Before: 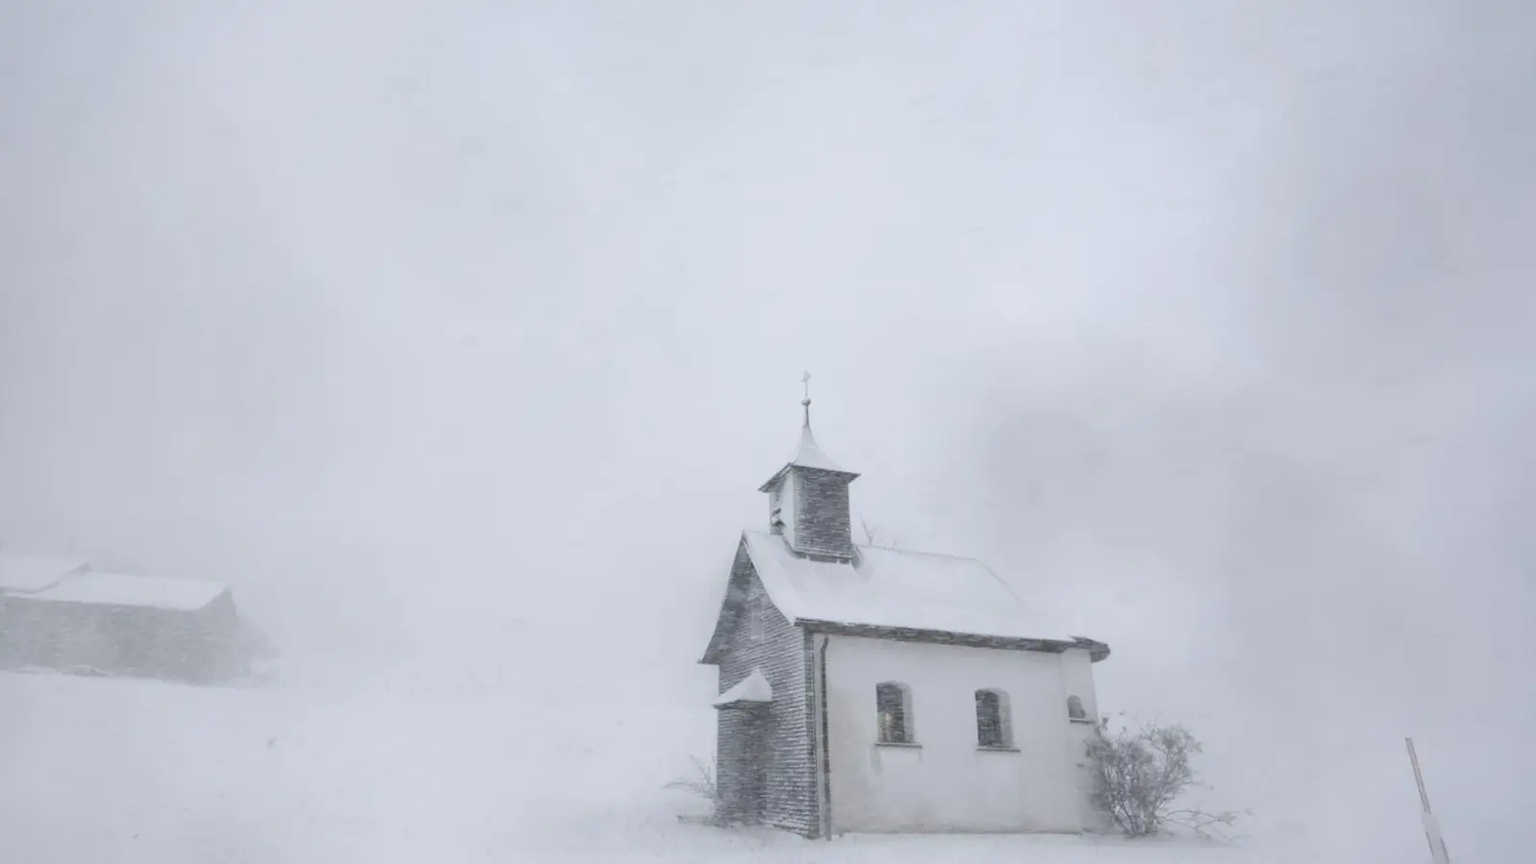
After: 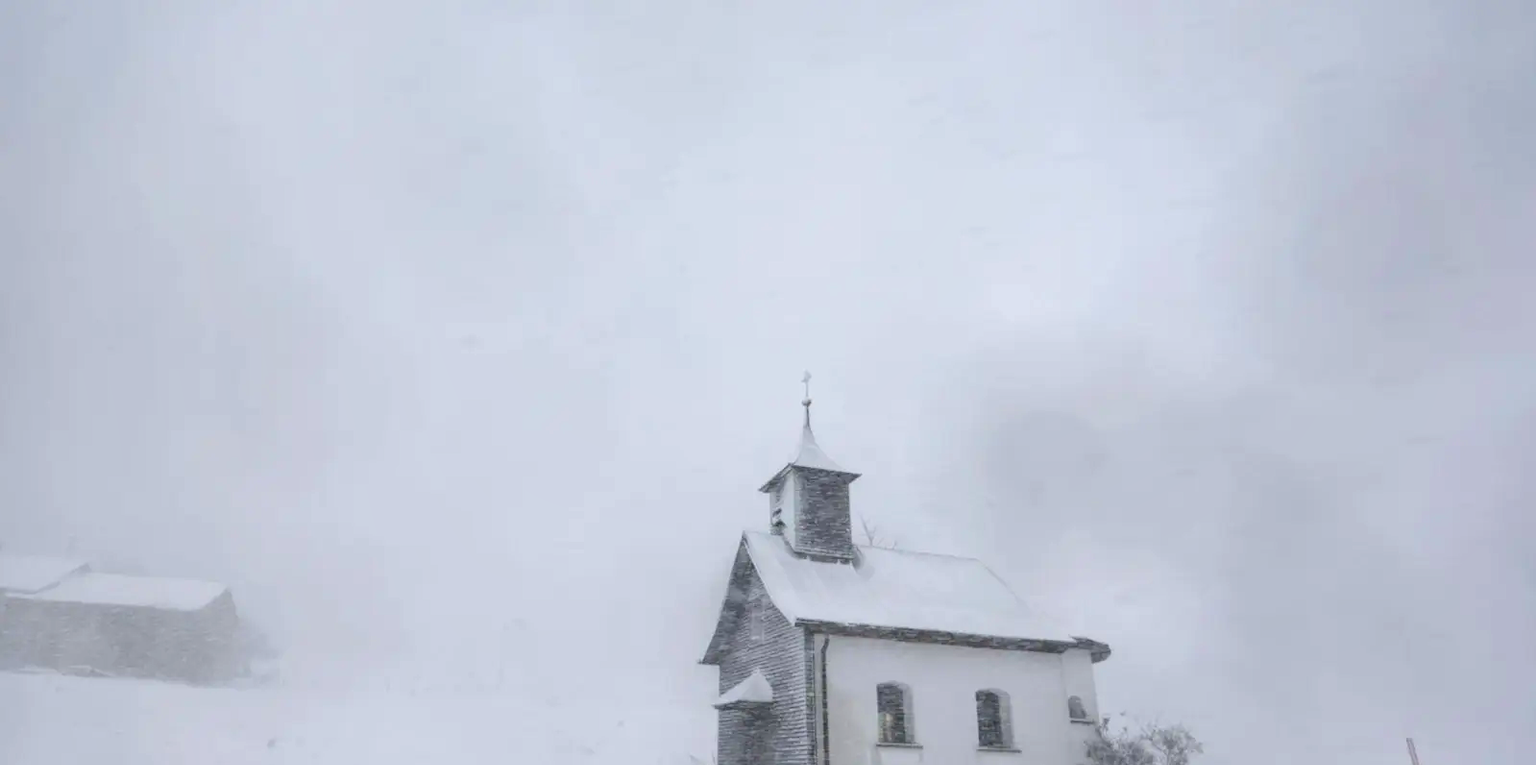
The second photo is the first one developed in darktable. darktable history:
local contrast: on, module defaults
crop and rotate: top 0%, bottom 11.405%
velvia: on, module defaults
tone equalizer: edges refinement/feathering 500, mask exposure compensation -1.57 EV, preserve details no
